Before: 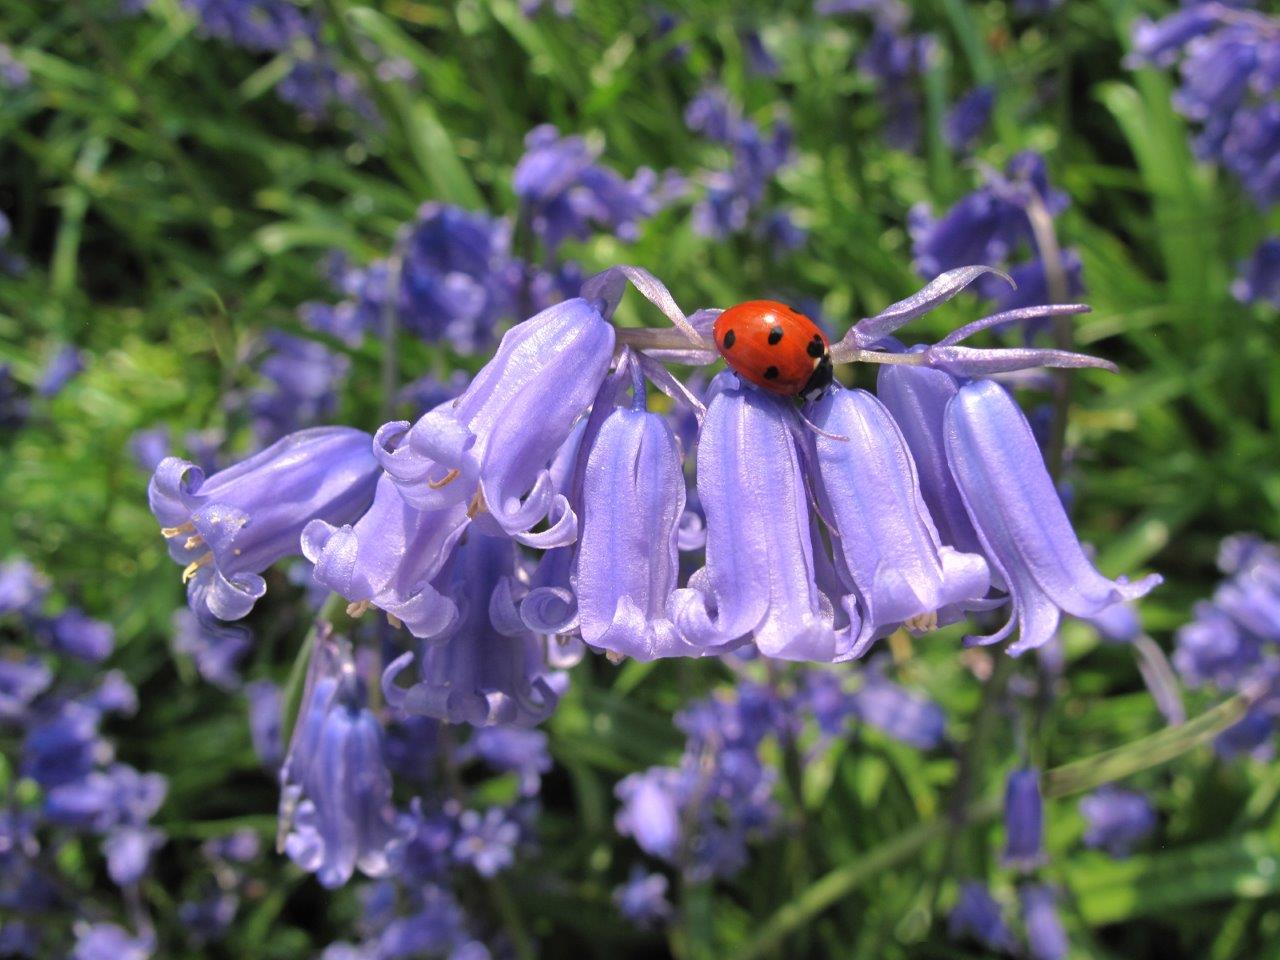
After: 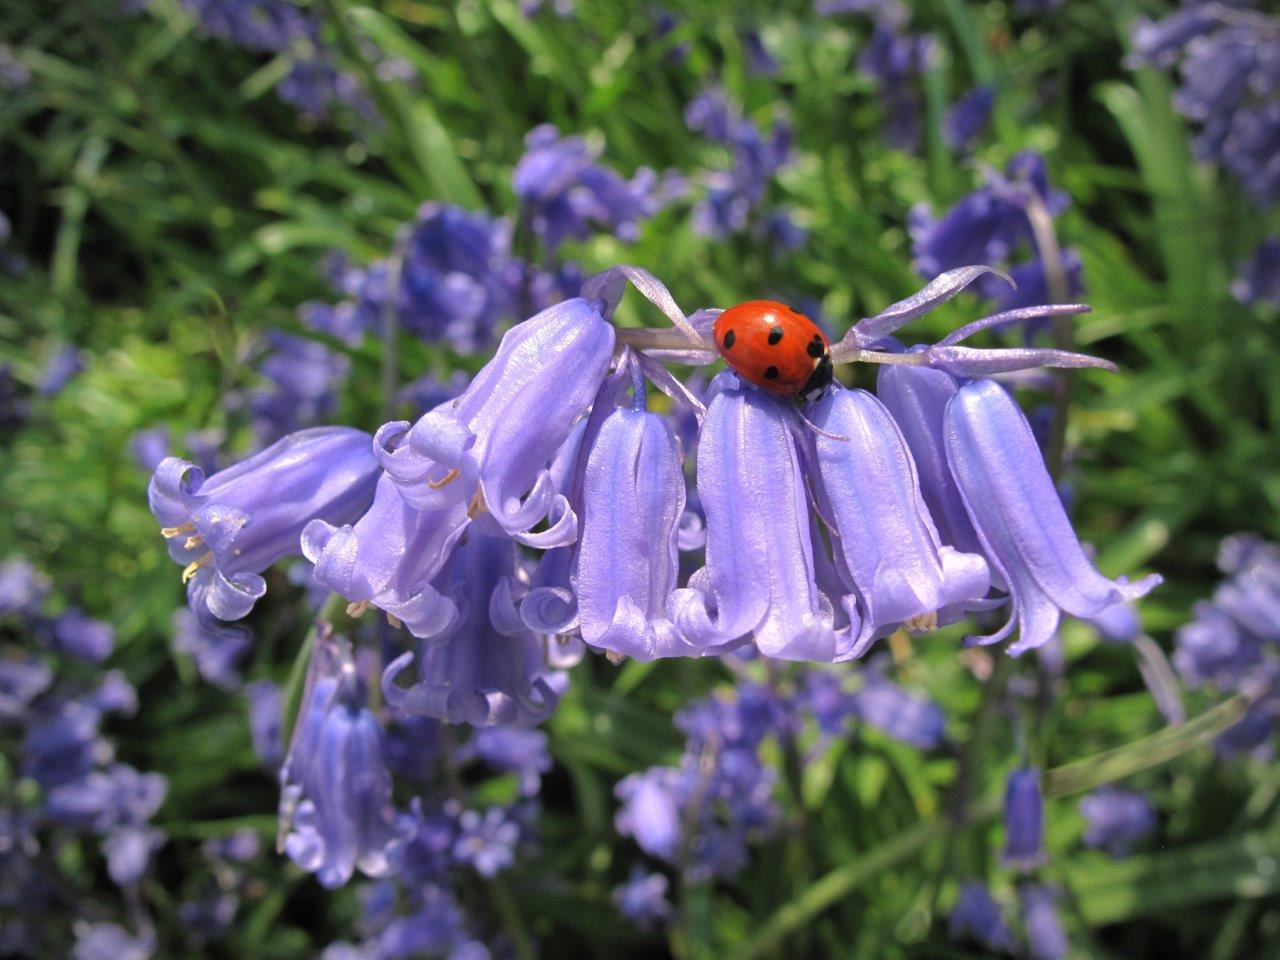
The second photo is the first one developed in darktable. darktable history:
shadows and highlights: radius 335.08, shadows 64.06, highlights 4.38, compress 88.13%, soften with gaussian
vignetting: fall-off radius 44.82%
